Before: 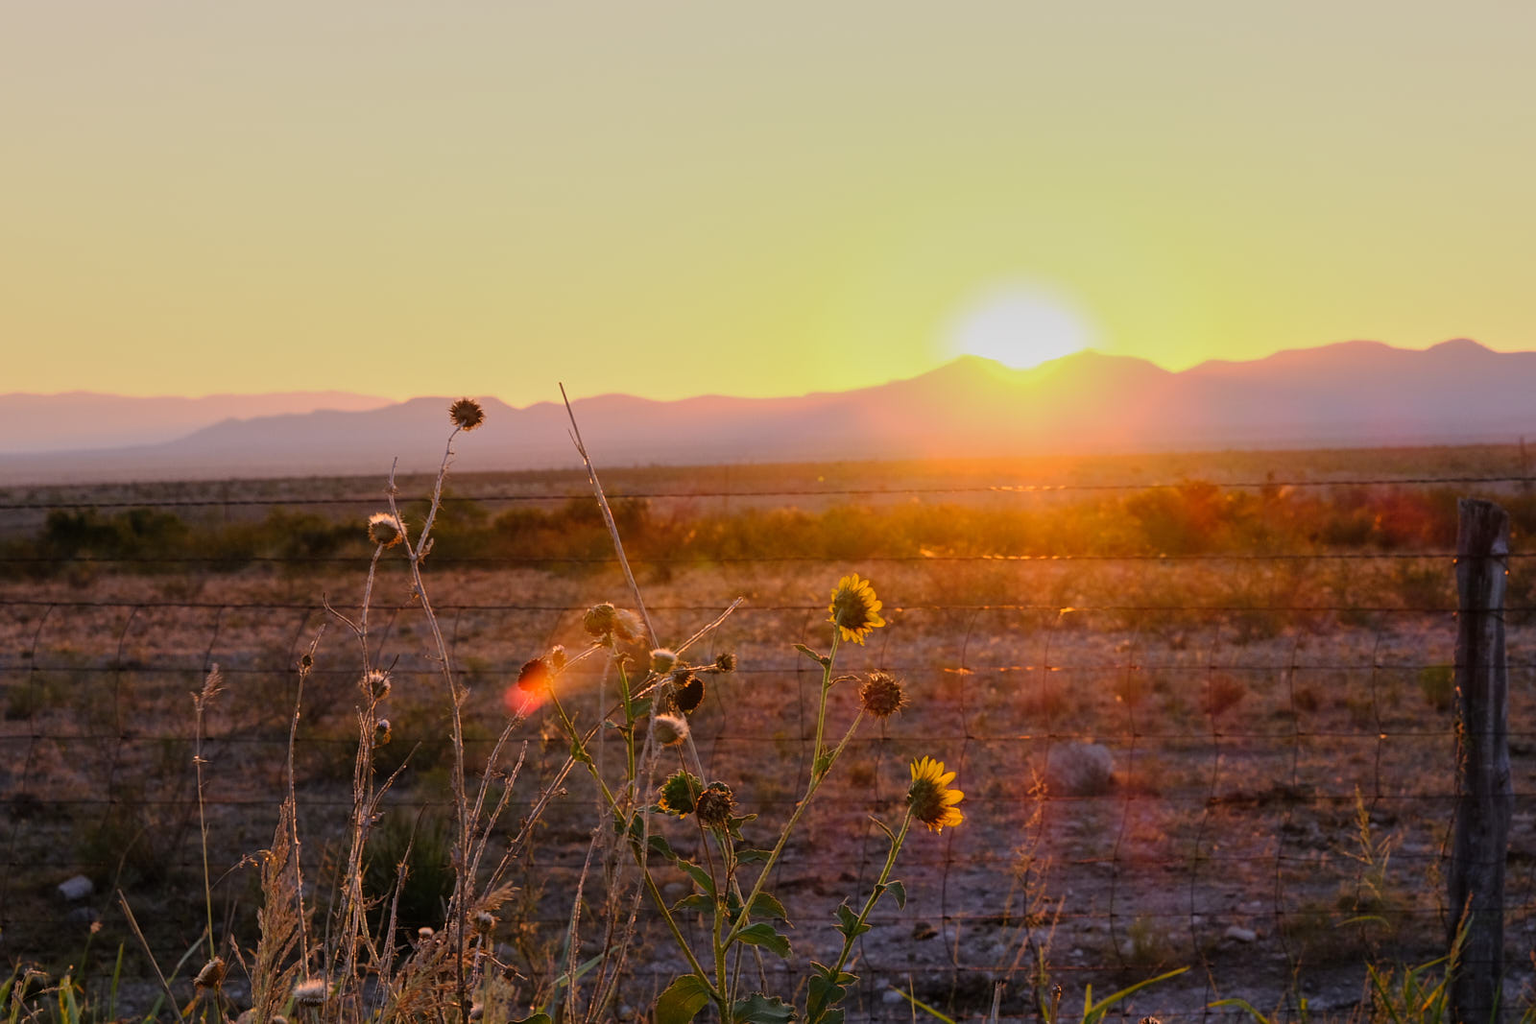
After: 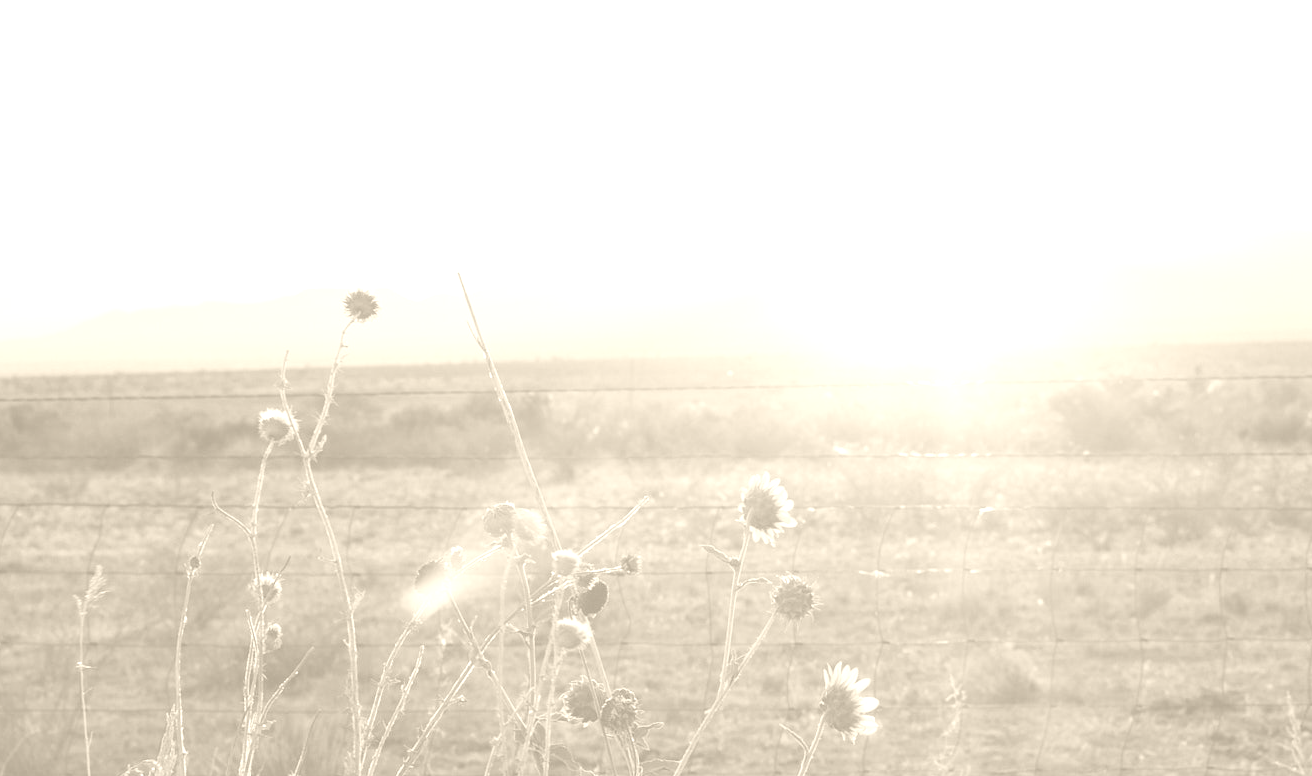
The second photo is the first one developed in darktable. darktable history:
exposure: black level correction 0.001, exposure 0.5 EV, compensate exposure bias true, compensate highlight preservation false
colorize: hue 36°, saturation 71%, lightness 80.79%
crop: left 7.856%, top 11.836%, right 10.12%, bottom 15.387%
